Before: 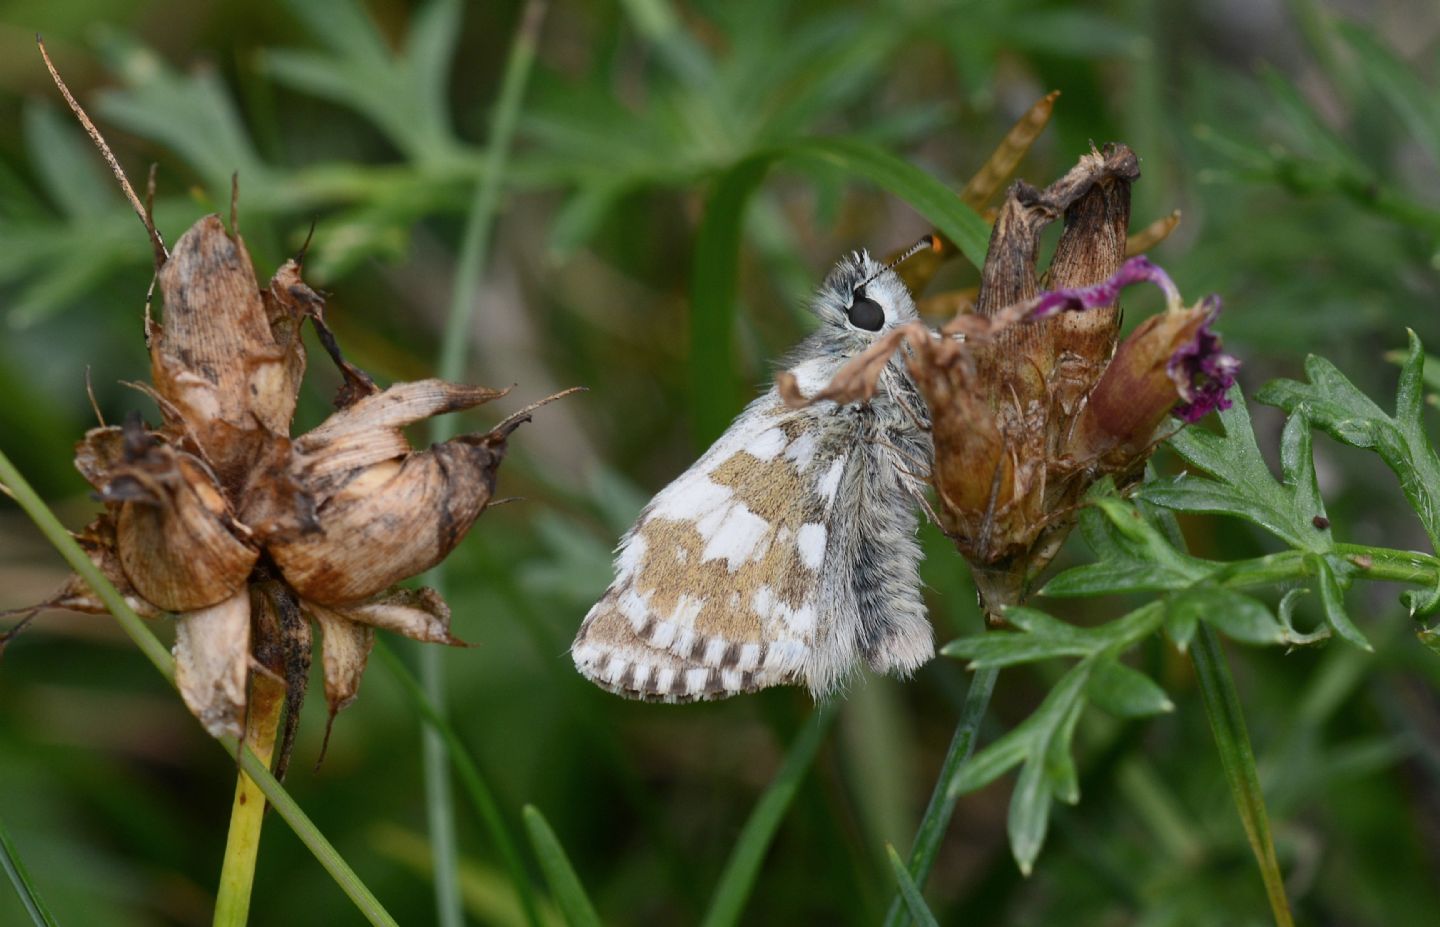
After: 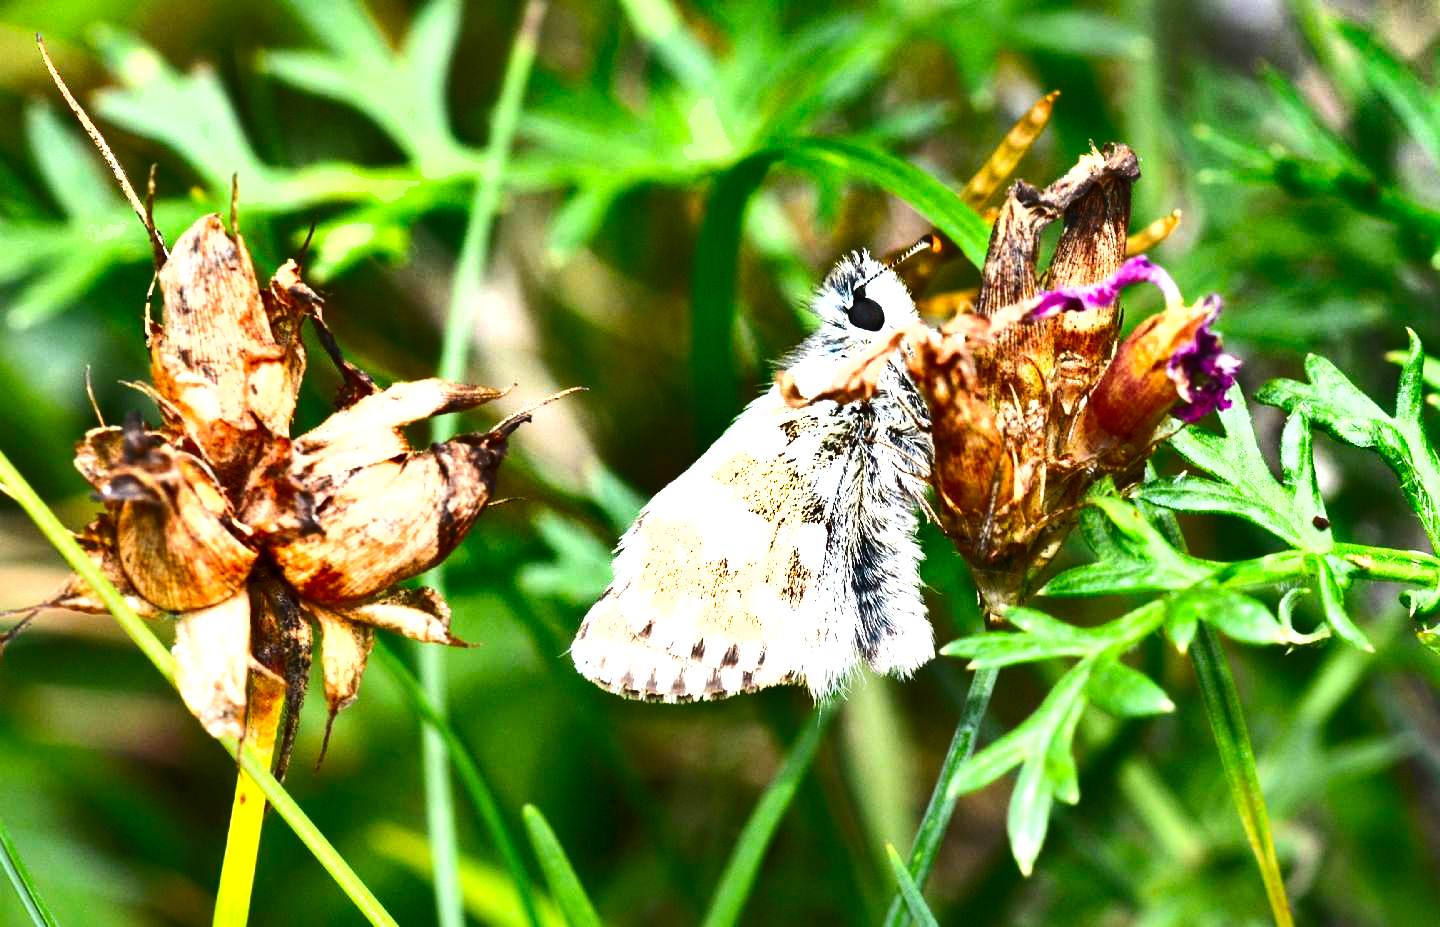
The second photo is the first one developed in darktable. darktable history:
tone equalizer: -8 EV 0.001 EV, -7 EV -0.002 EV, -6 EV 0.004 EV, -5 EV -0.017 EV, -4 EV -0.121 EV, -3 EV -0.146 EV, -2 EV 0.234 EV, -1 EV 0.719 EV, +0 EV 0.468 EV
shadows and highlights: shadows 19.1, highlights -84.28, soften with gaussian
exposure: black level correction 0.001, exposure 1.711 EV, compensate highlight preservation false
contrast brightness saturation: contrast 0.168, saturation 0.319
